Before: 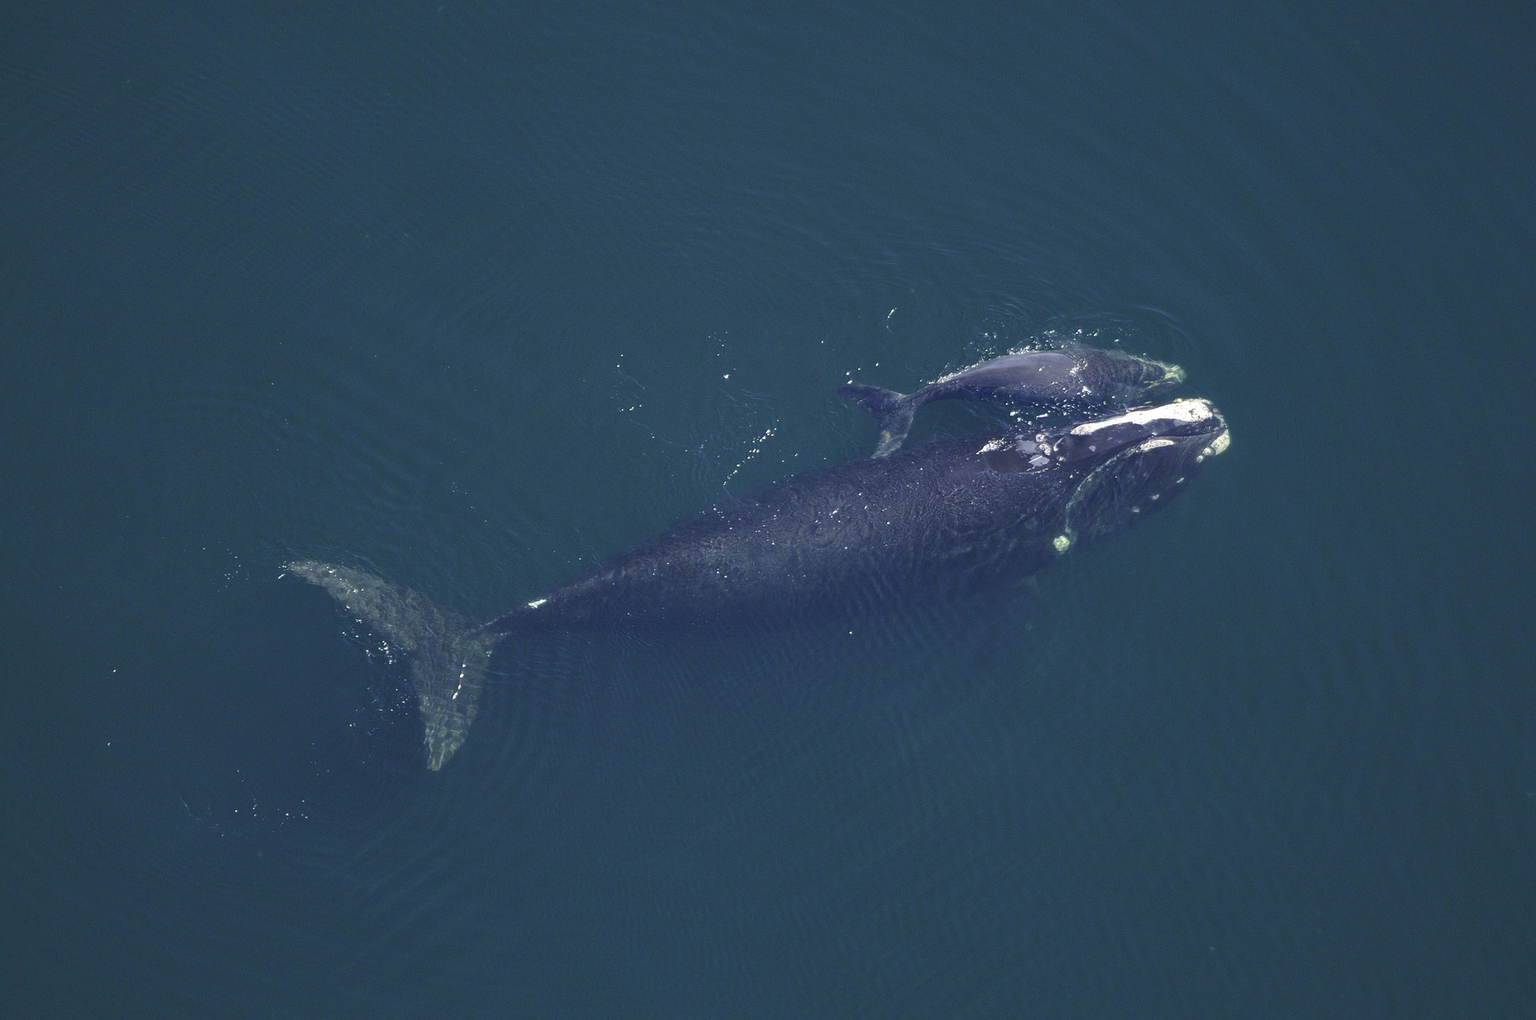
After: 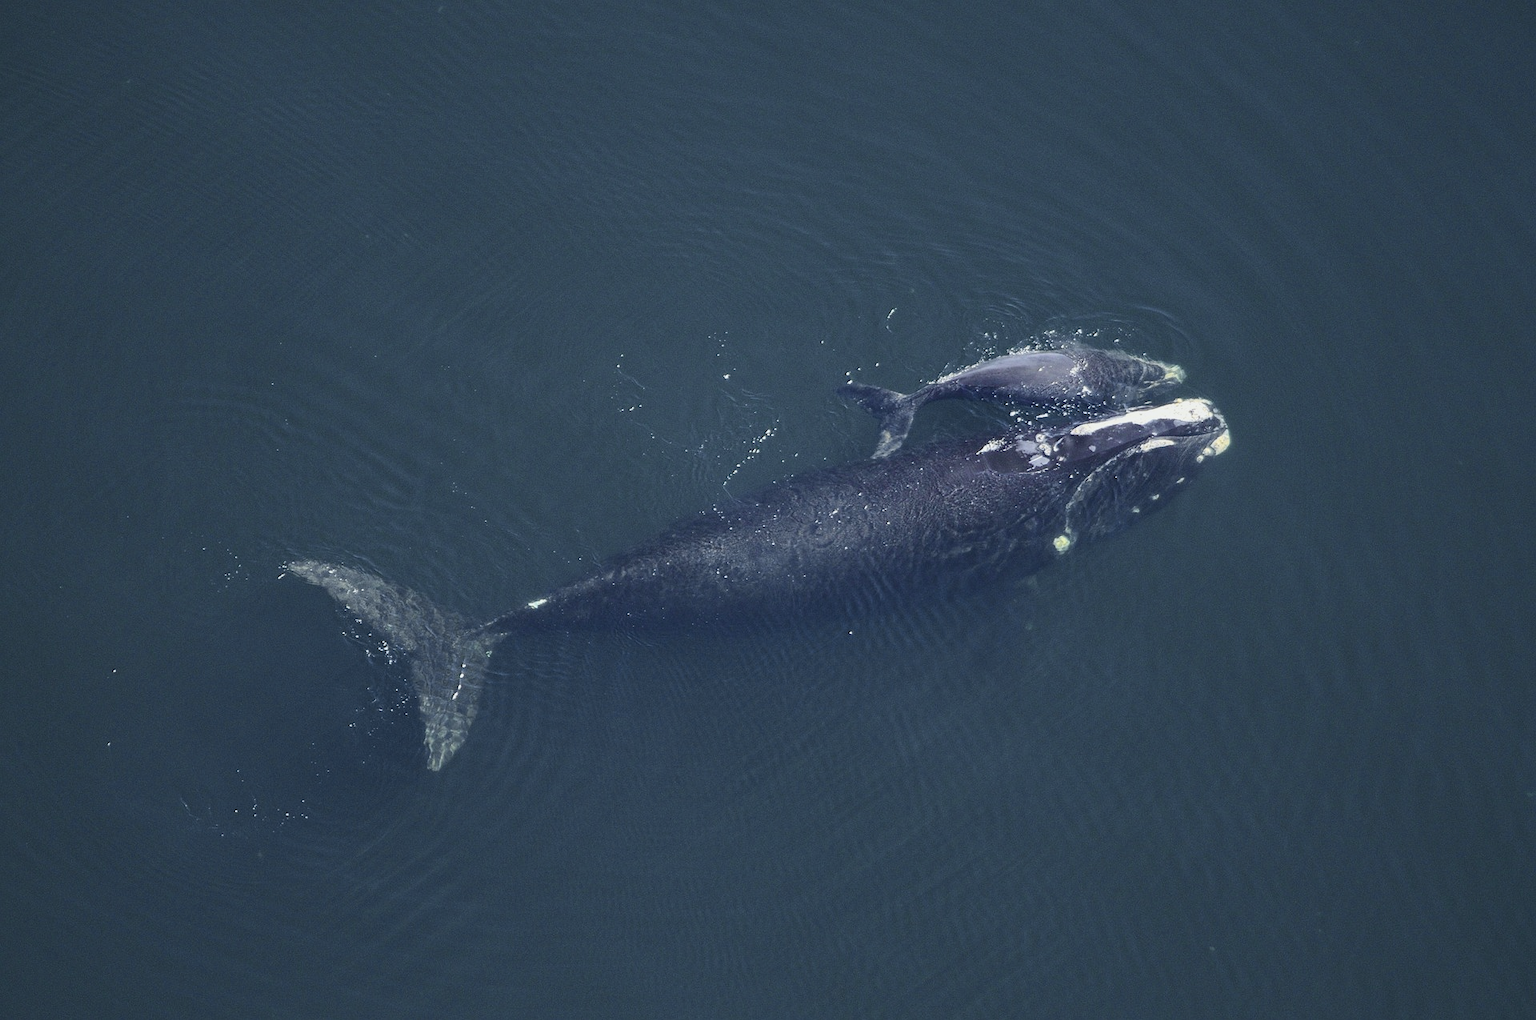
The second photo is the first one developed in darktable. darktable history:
tone curve: curves: ch0 [(0, 0.03) (0.113, 0.087) (0.207, 0.184) (0.515, 0.612) (0.712, 0.793) (1, 0.946)]; ch1 [(0, 0) (0.172, 0.123) (0.317, 0.279) (0.407, 0.401) (0.476, 0.482) (0.505, 0.499) (0.534, 0.534) (0.632, 0.645) (0.726, 0.745) (1, 1)]; ch2 [(0, 0) (0.411, 0.424) (0.505, 0.505) (0.521, 0.524) (0.541, 0.569) (0.65, 0.699) (1, 1)], color space Lab, independent channels, preserve colors none
